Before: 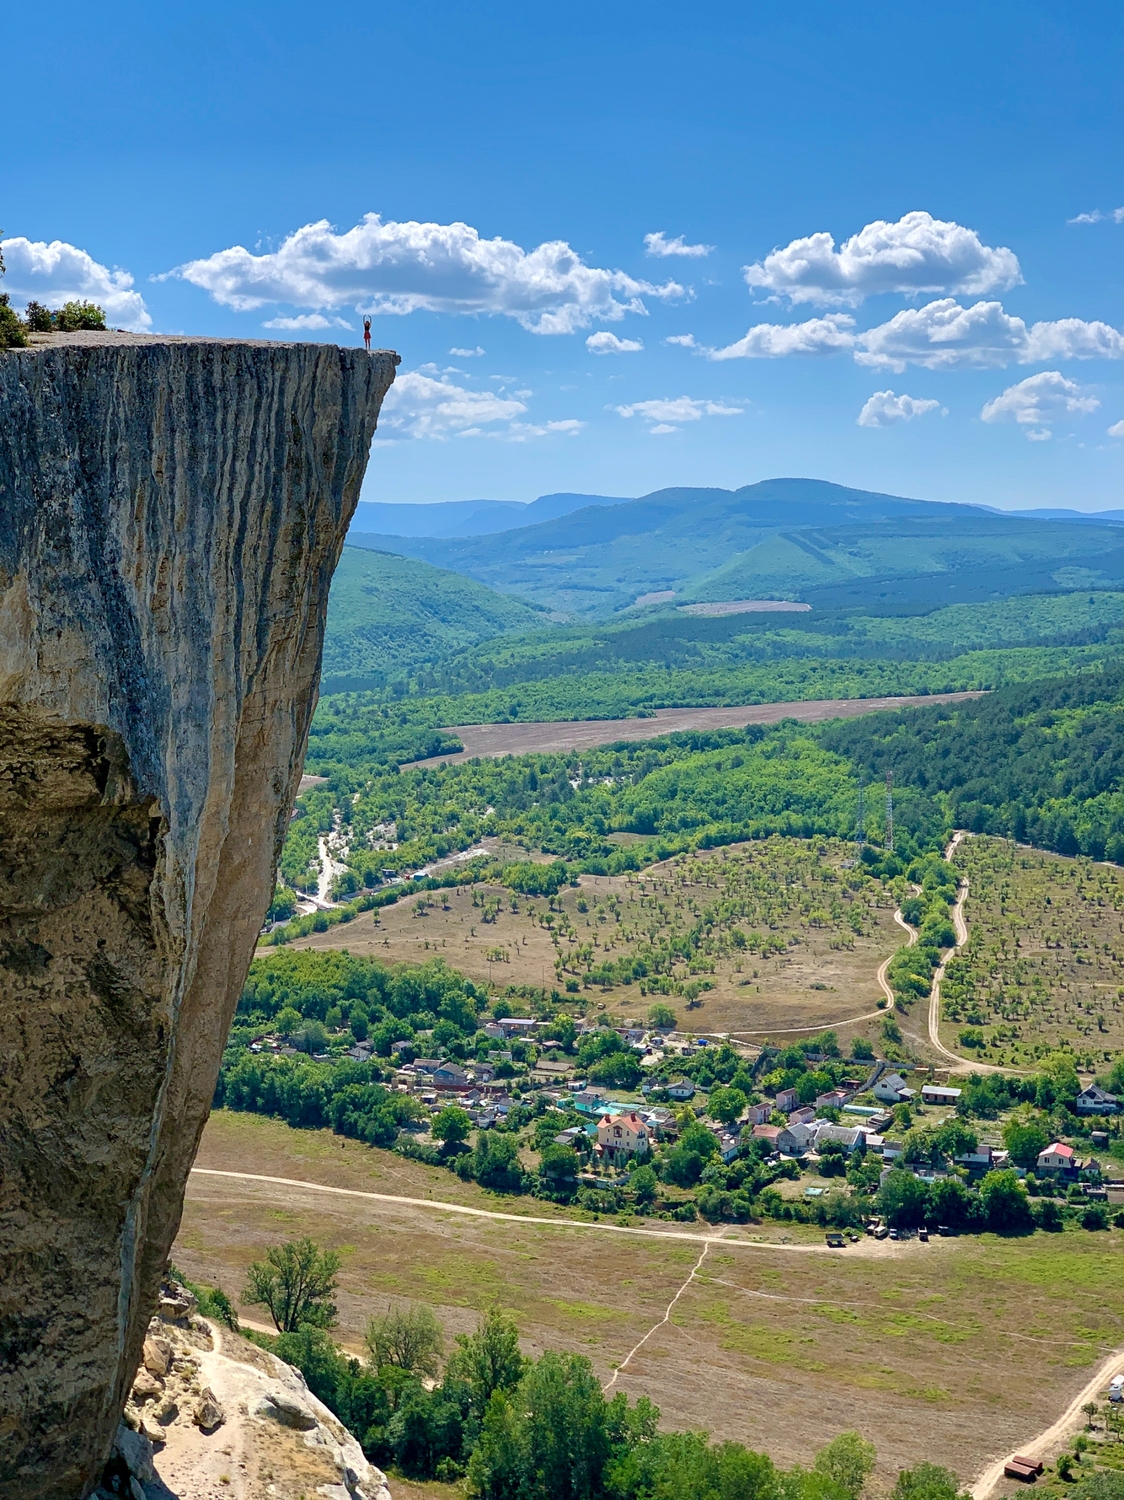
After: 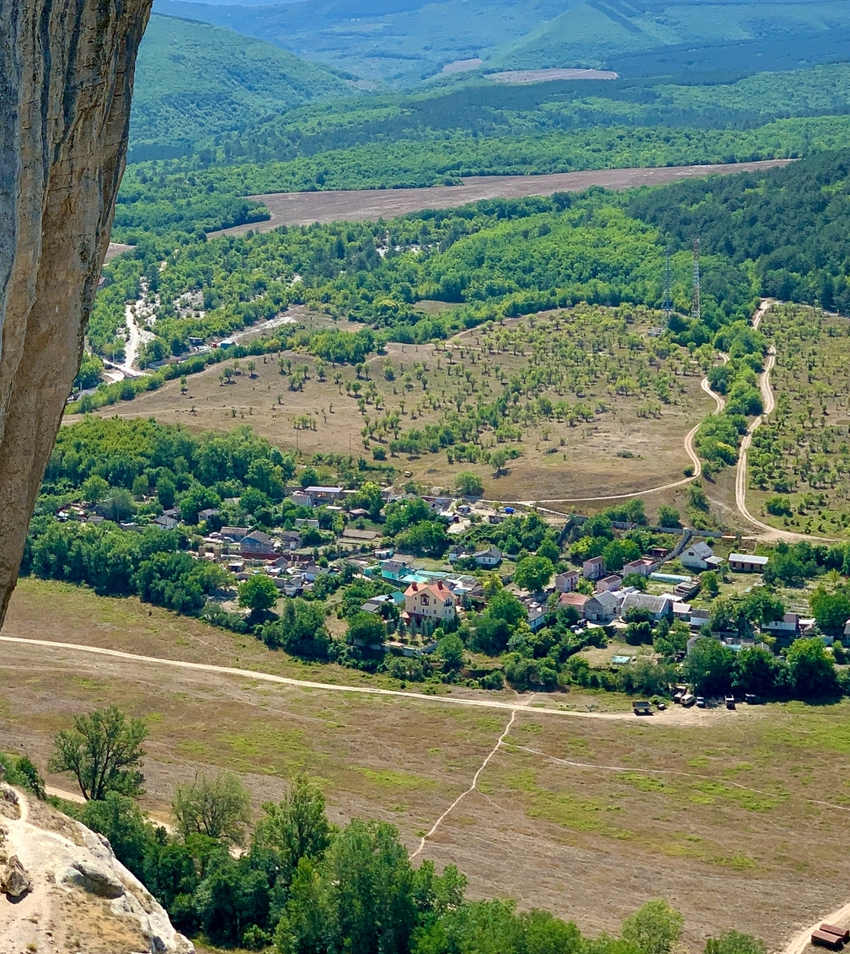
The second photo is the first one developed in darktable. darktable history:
crop and rotate: left 17.243%, top 35.498%, right 7.063%, bottom 0.837%
